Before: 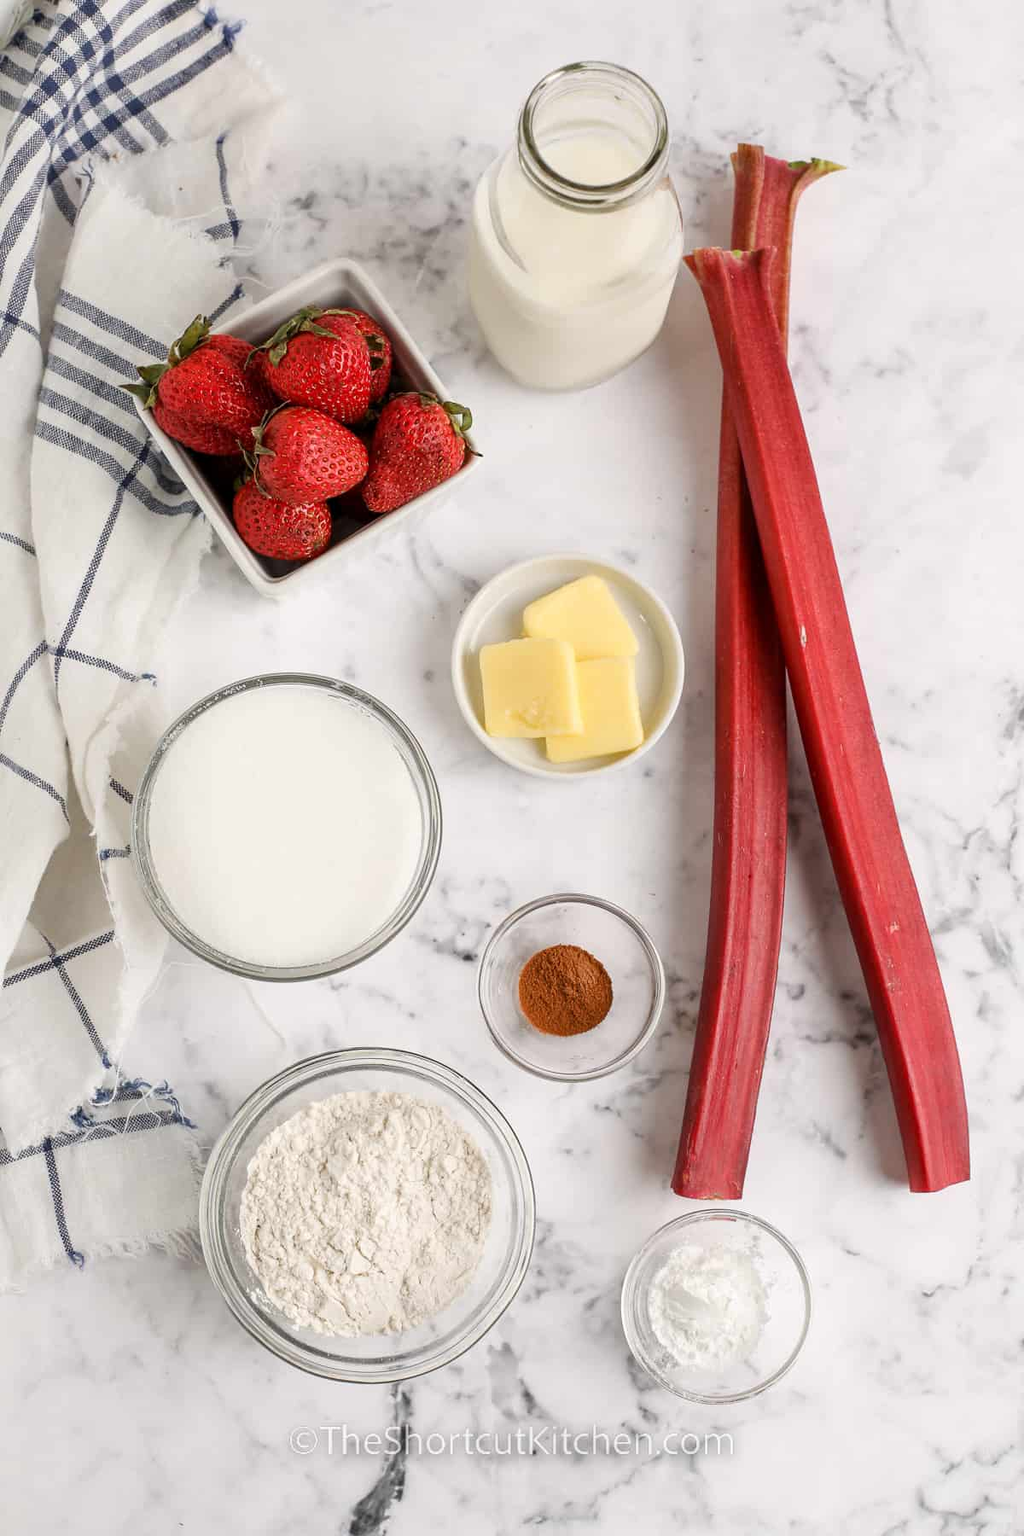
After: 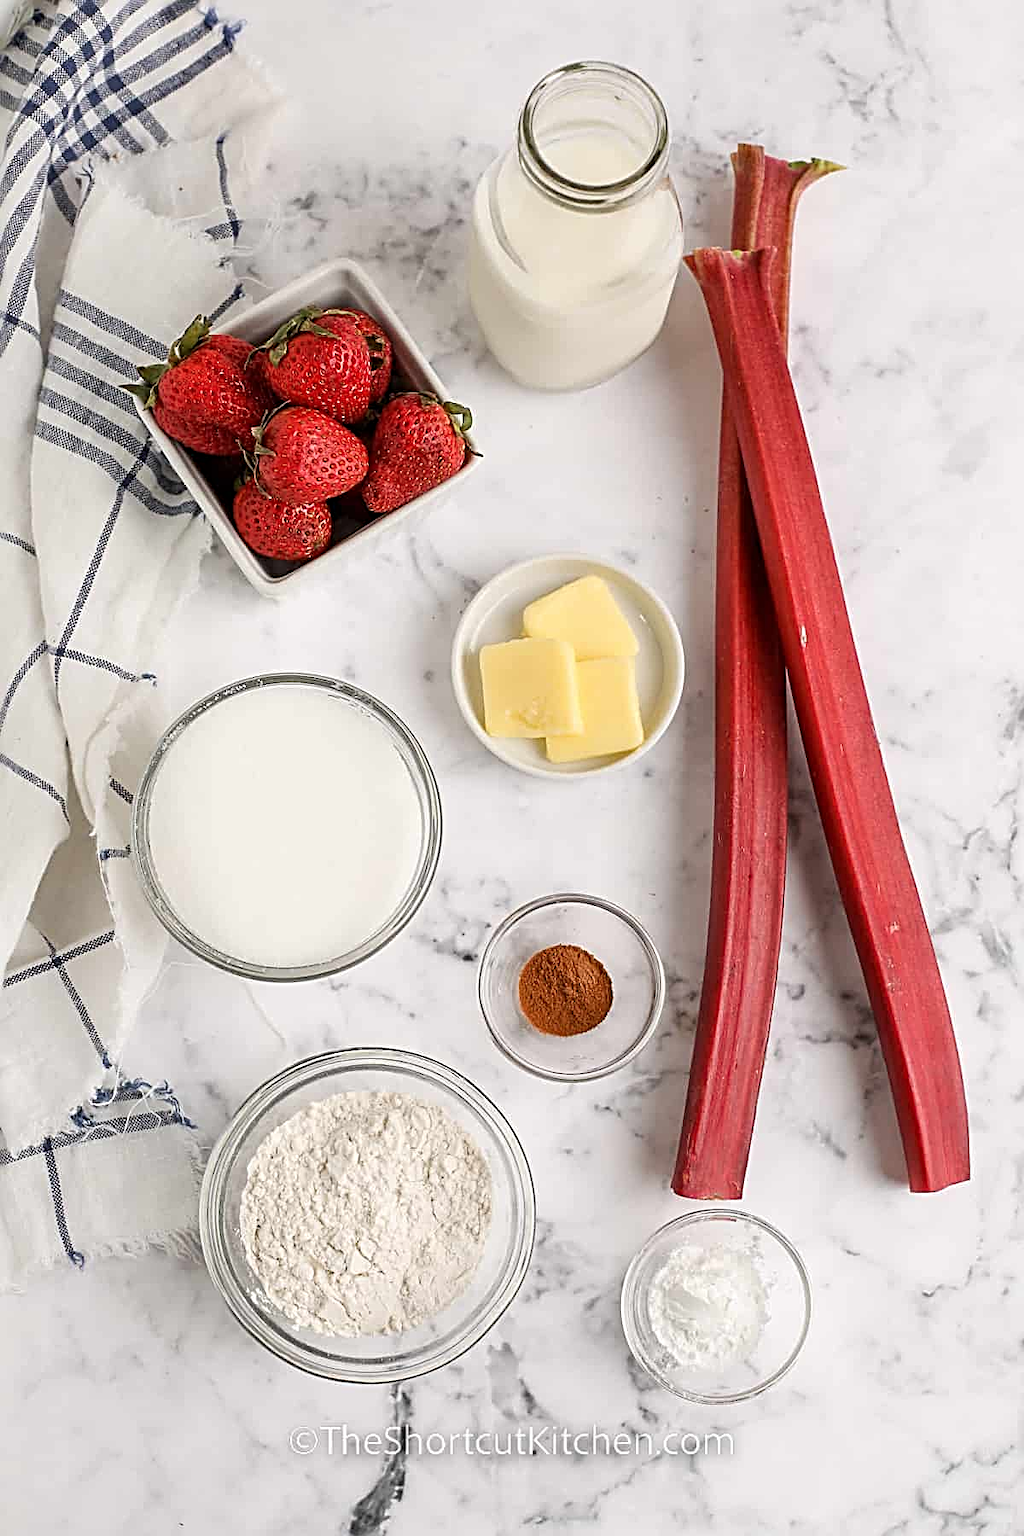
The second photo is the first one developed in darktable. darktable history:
sharpen: radius 3.013, amount 0.761
